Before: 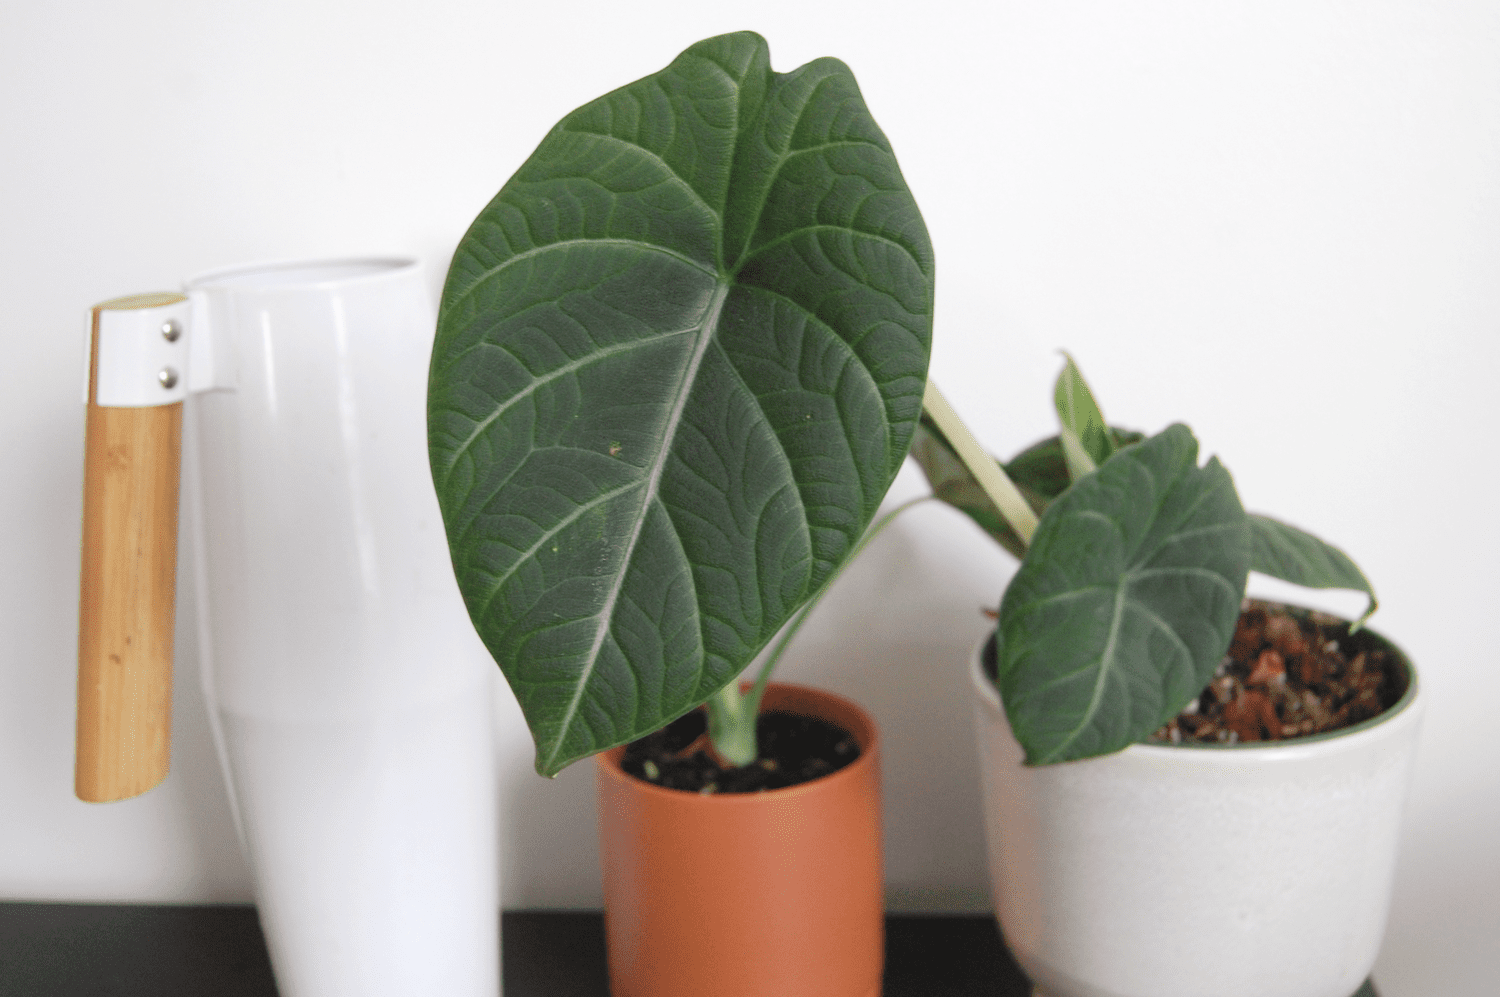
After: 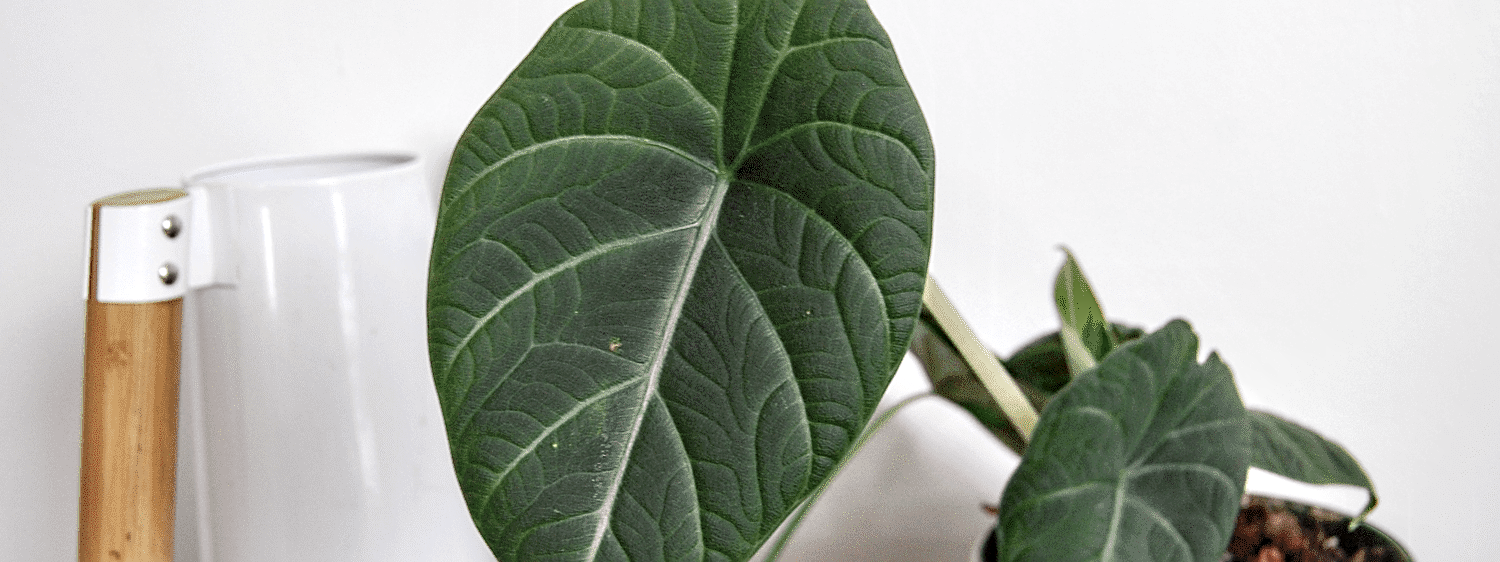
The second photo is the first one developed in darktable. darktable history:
local contrast: highlights 62%, shadows 106%, detail 107%, midtone range 0.525
contrast equalizer: octaves 7, y [[0.601, 0.6, 0.598, 0.598, 0.6, 0.601], [0.5 ×6], [0.5 ×6], [0 ×6], [0 ×6]]
crop and rotate: top 10.53%, bottom 33.033%
sharpen: on, module defaults
